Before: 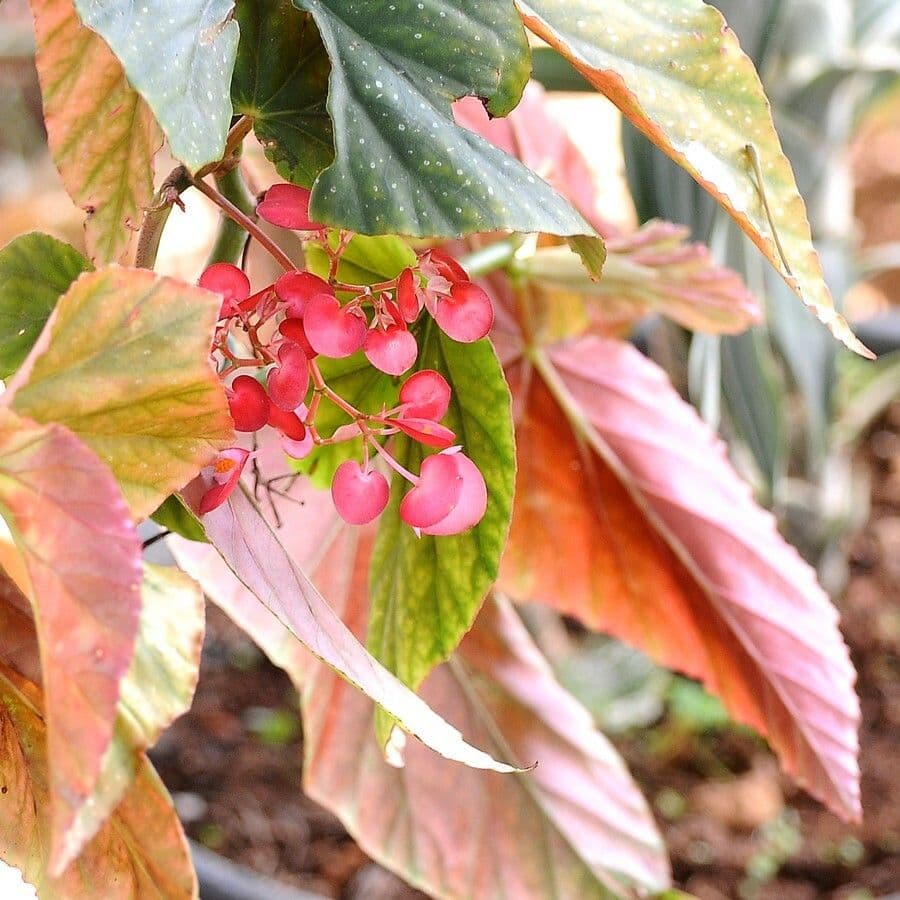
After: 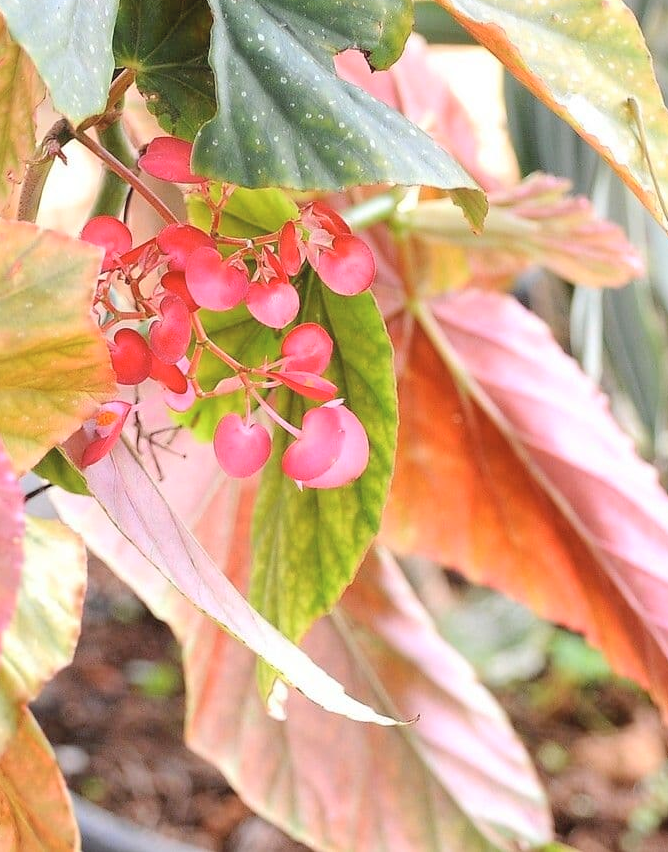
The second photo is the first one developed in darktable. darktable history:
contrast brightness saturation: brightness 0.15
crop and rotate: left 13.15%, top 5.251%, right 12.609%
